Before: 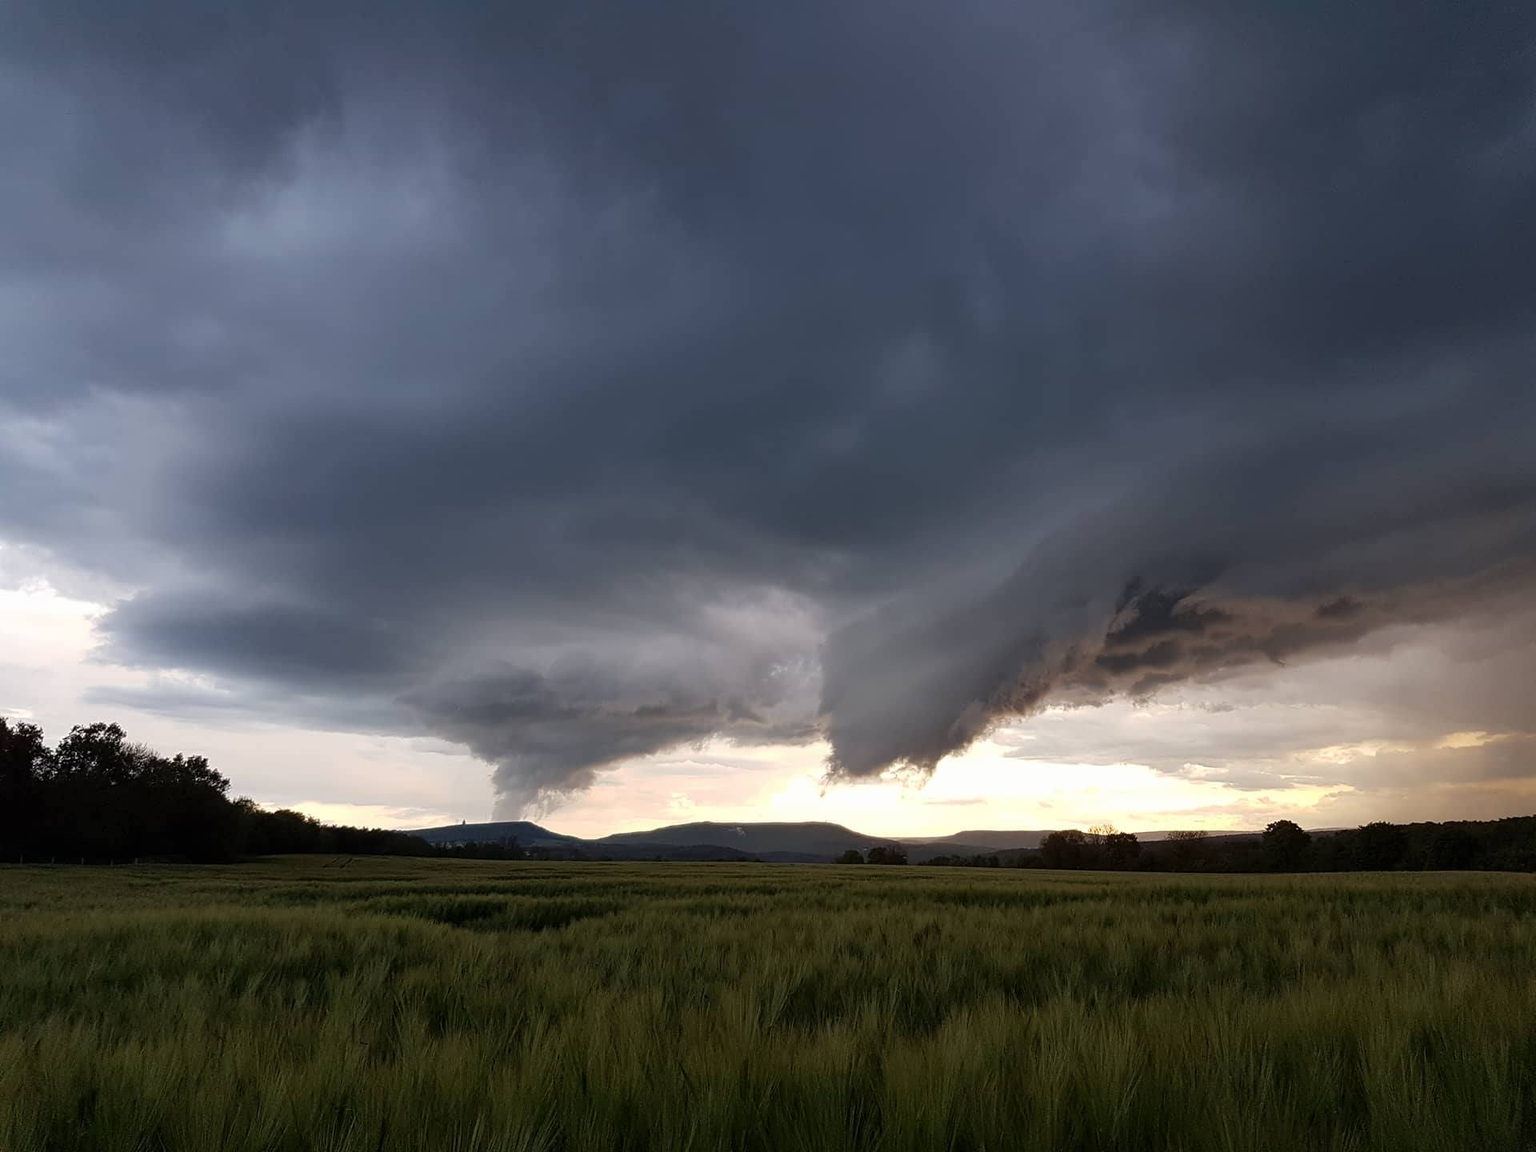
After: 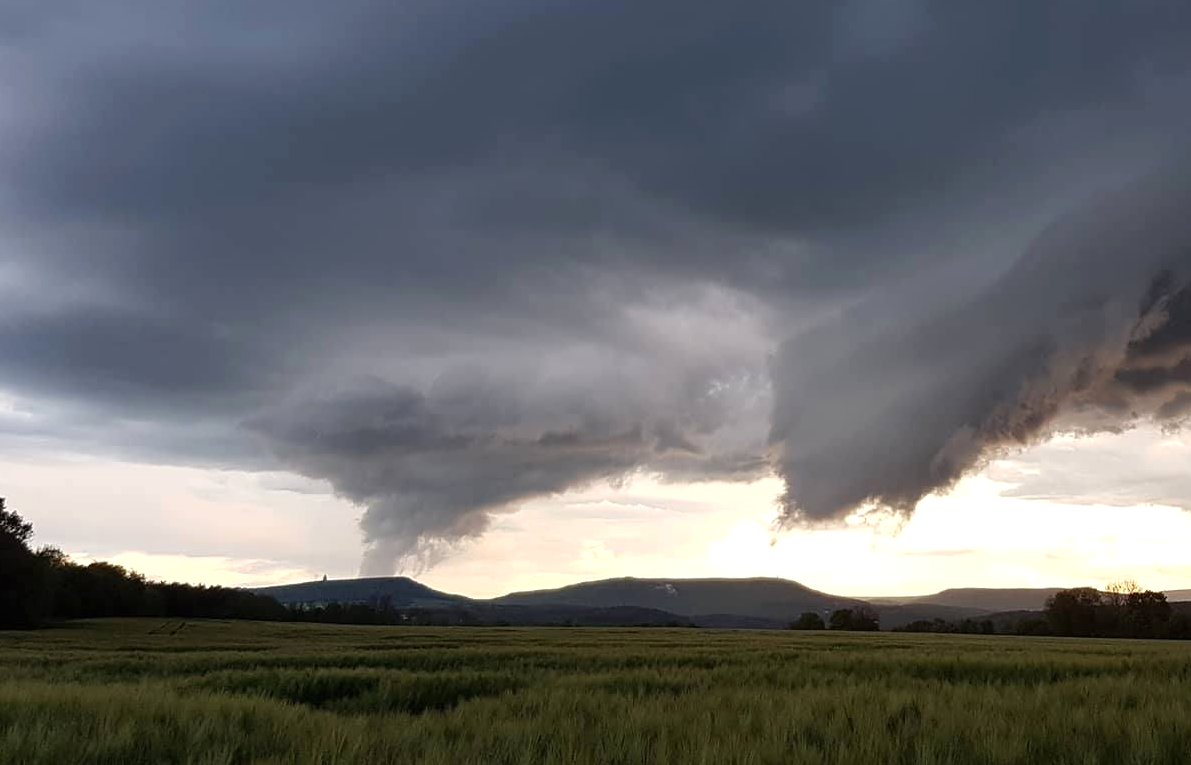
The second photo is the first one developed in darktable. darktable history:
exposure: black level correction 0, exposure 0.2 EV, compensate exposure bias true, compensate highlight preservation false
crop: left 13.312%, top 31.28%, right 24.627%, bottom 15.582%
